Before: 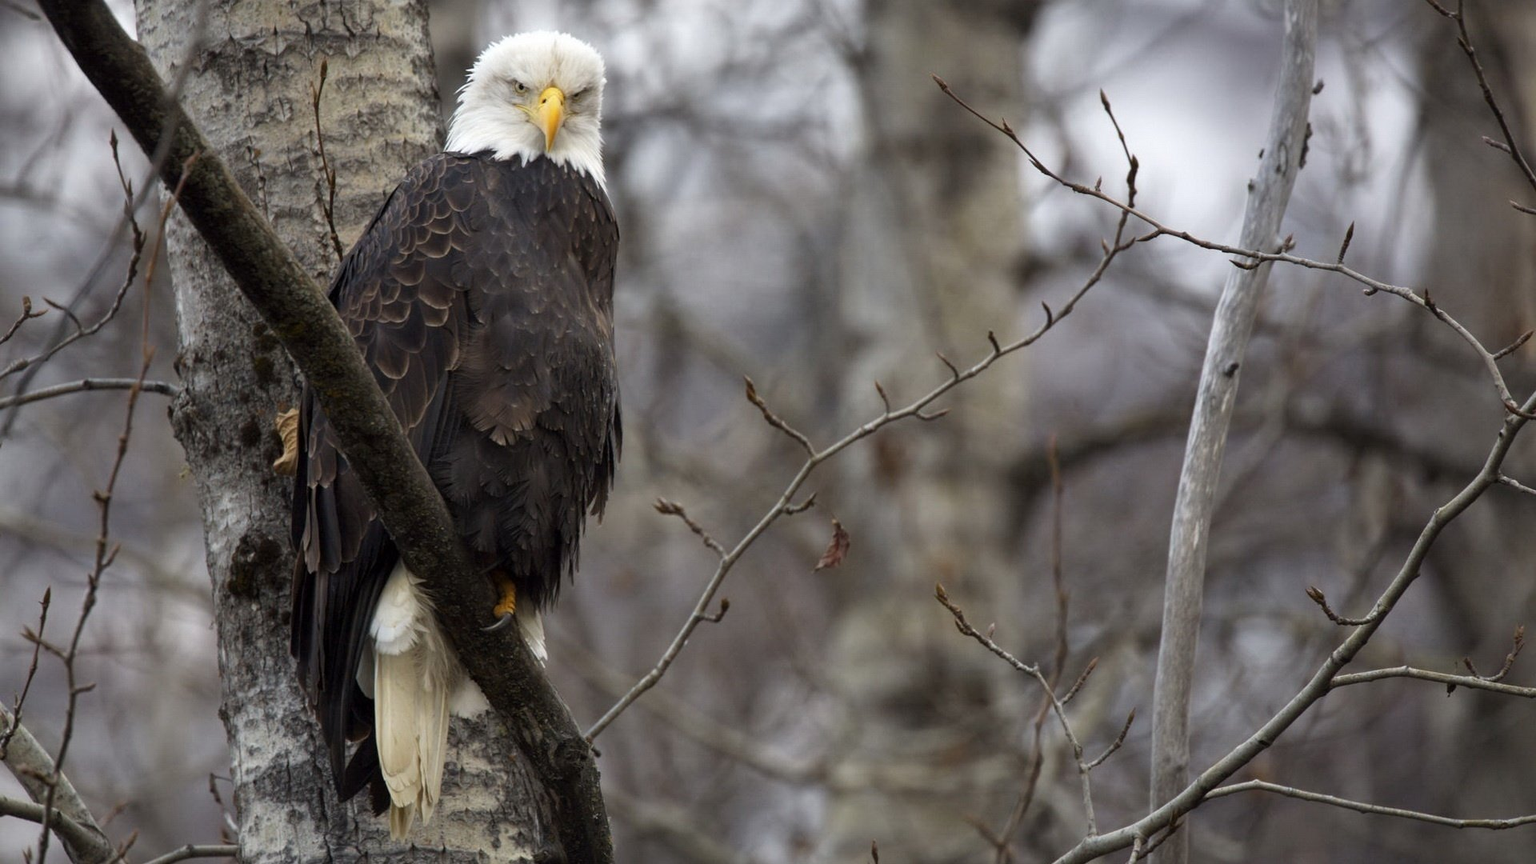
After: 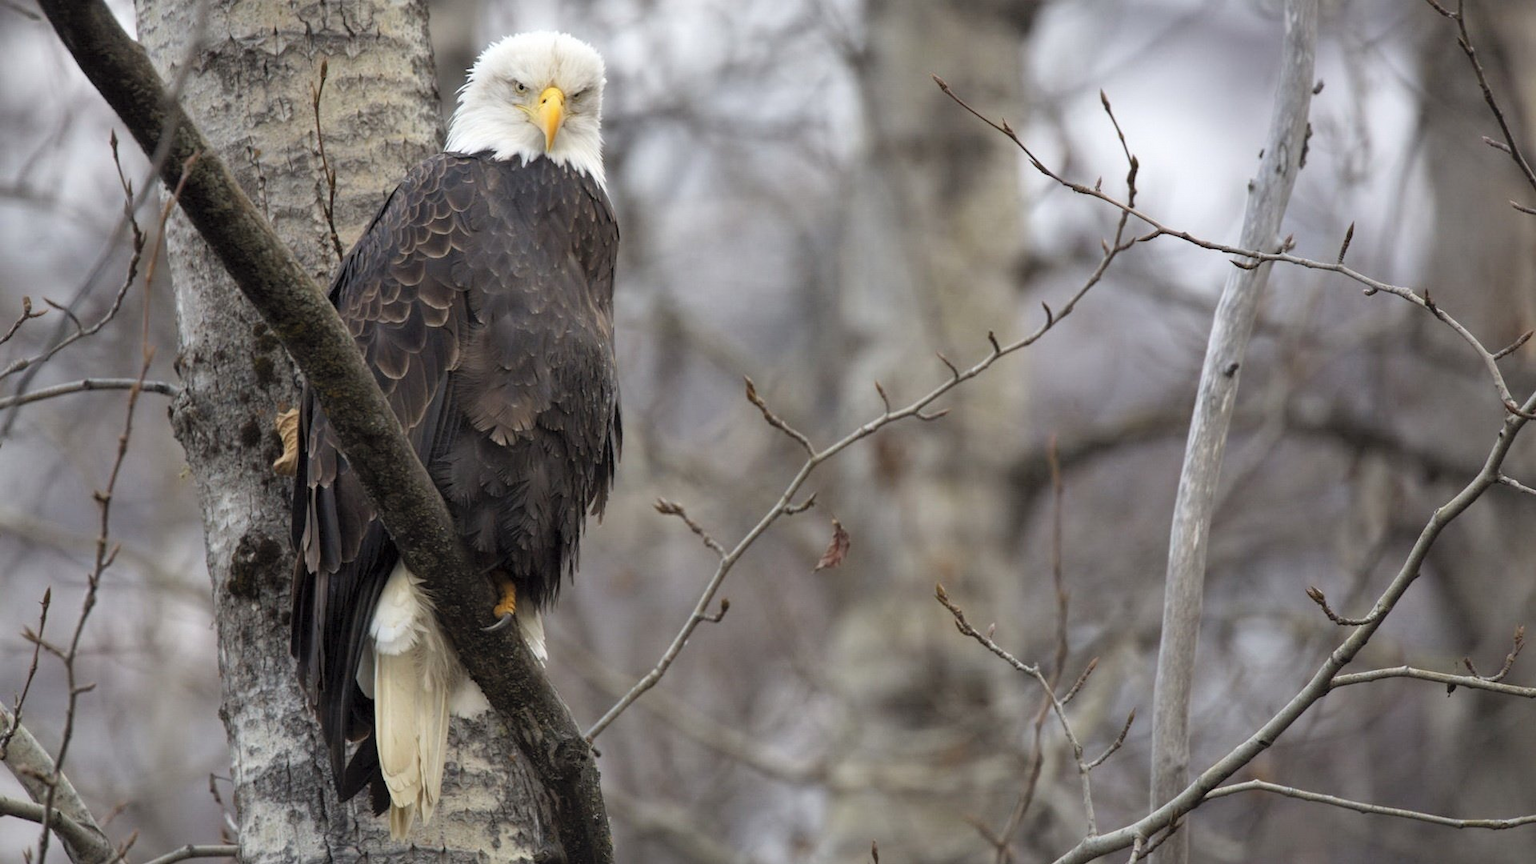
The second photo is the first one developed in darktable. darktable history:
contrast brightness saturation: brightness 0.142
